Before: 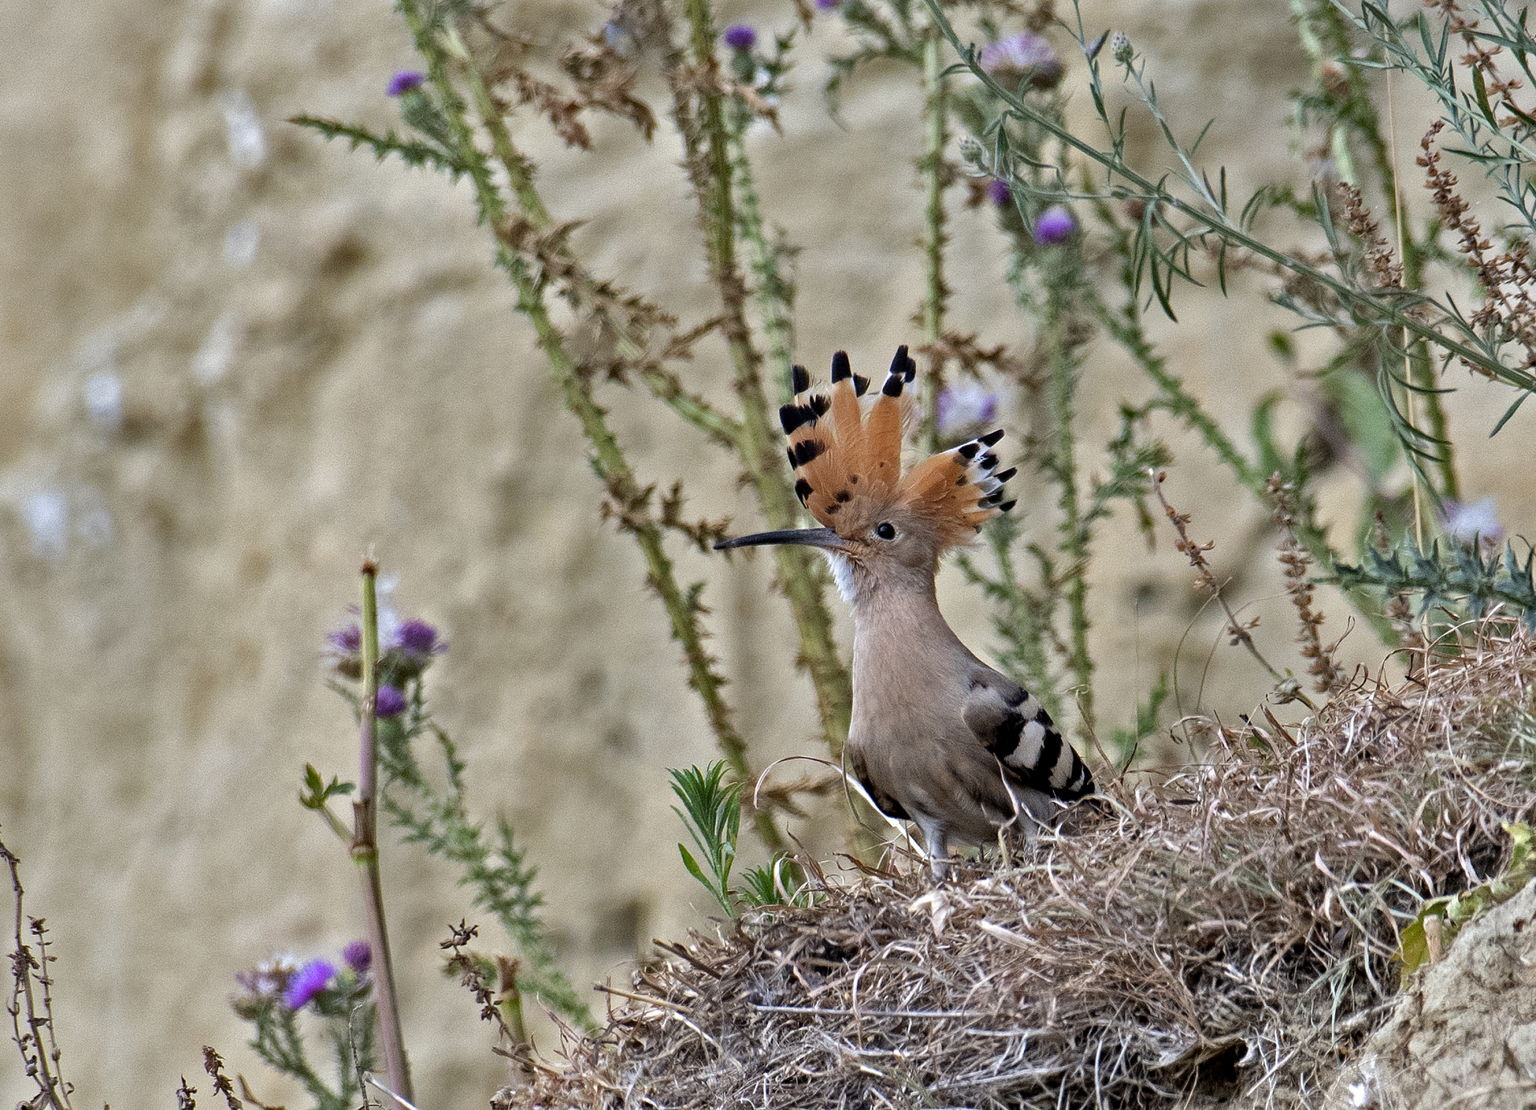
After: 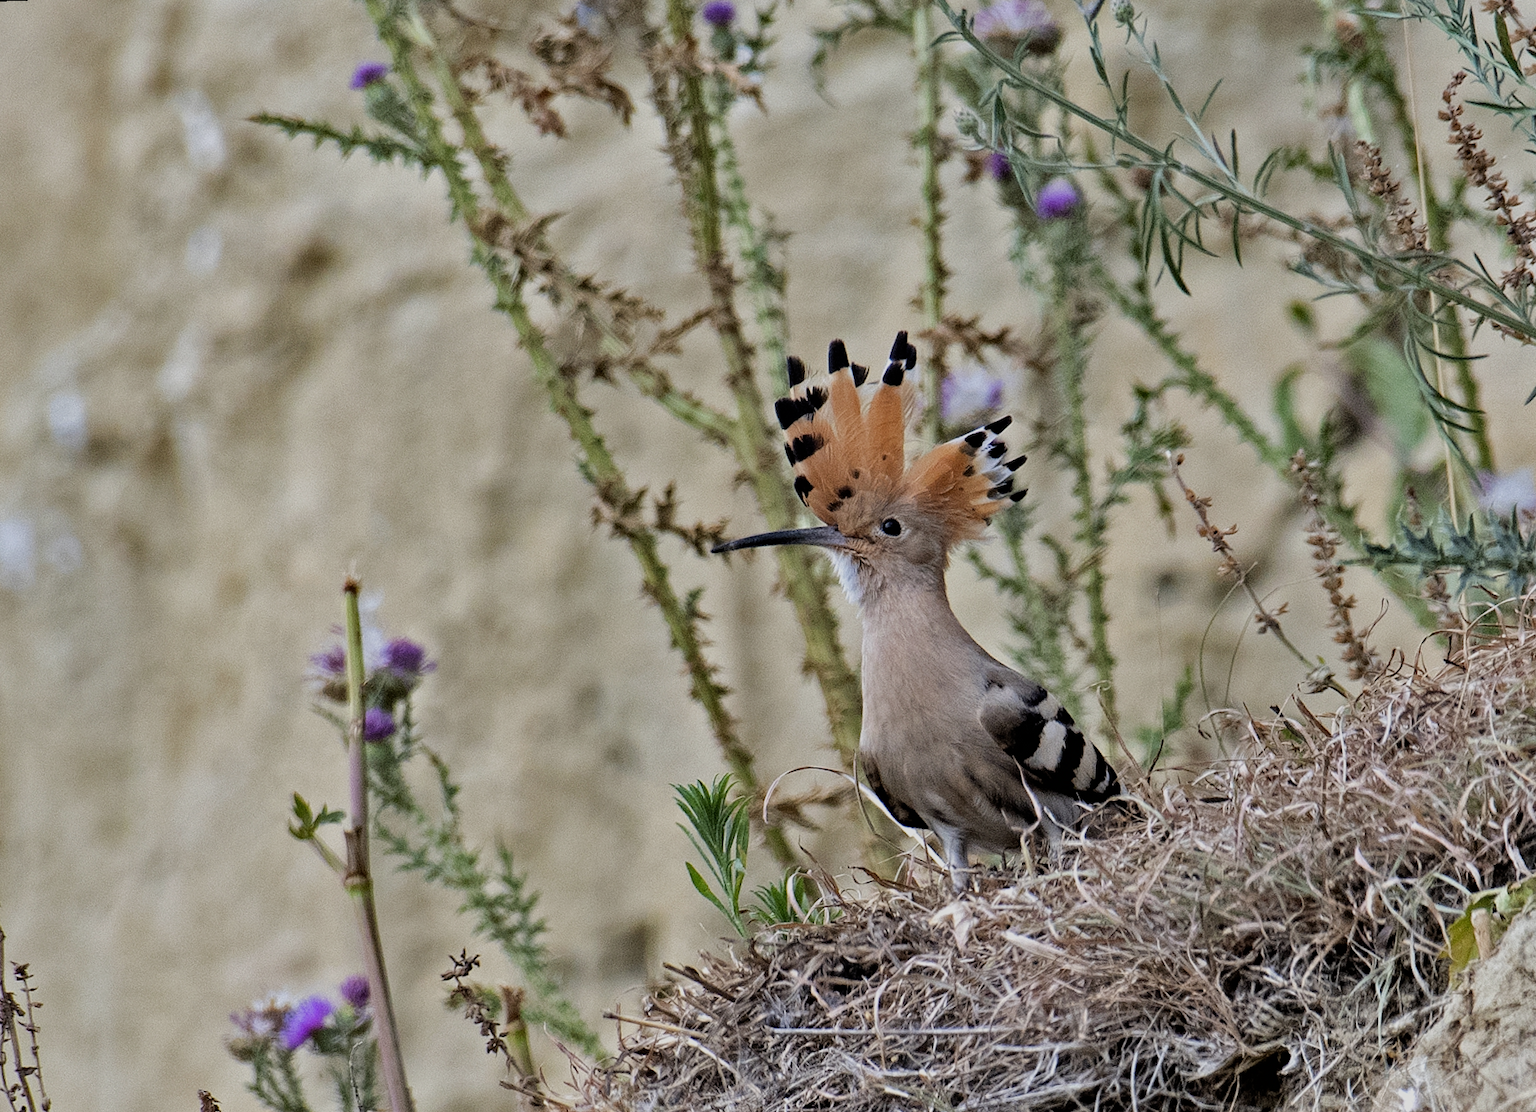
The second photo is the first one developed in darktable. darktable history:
filmic rgb: hardness 4.17
rotate and perspective: rotation -2.12°, lens shift (vertical) 0.009, lens shift (horizontal) -0.008, automatic cropping original format, crop left 0.036, crop right 0.964, crop top 0.05, crop bottom 0.959
exposure: compensate highlight preservation false
rgb levels: preserve colors max RGB
